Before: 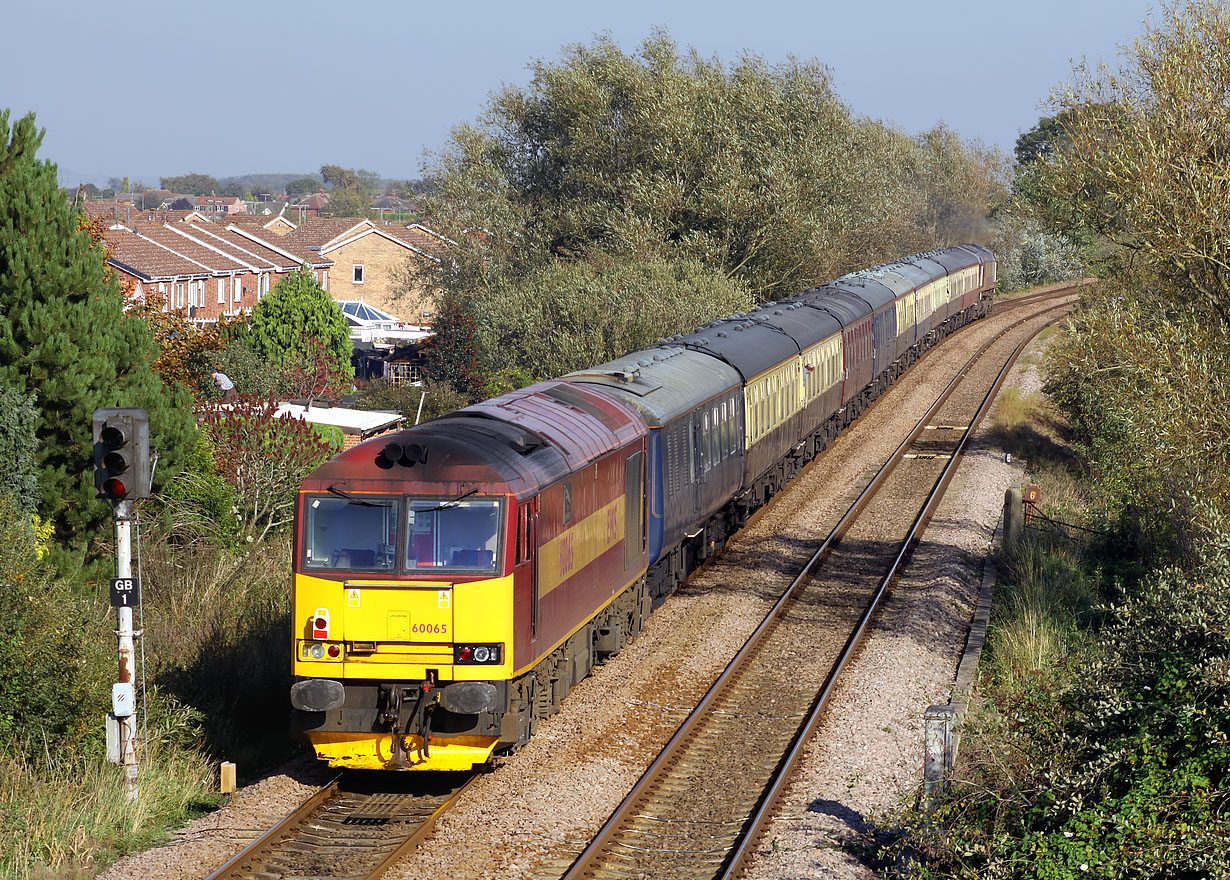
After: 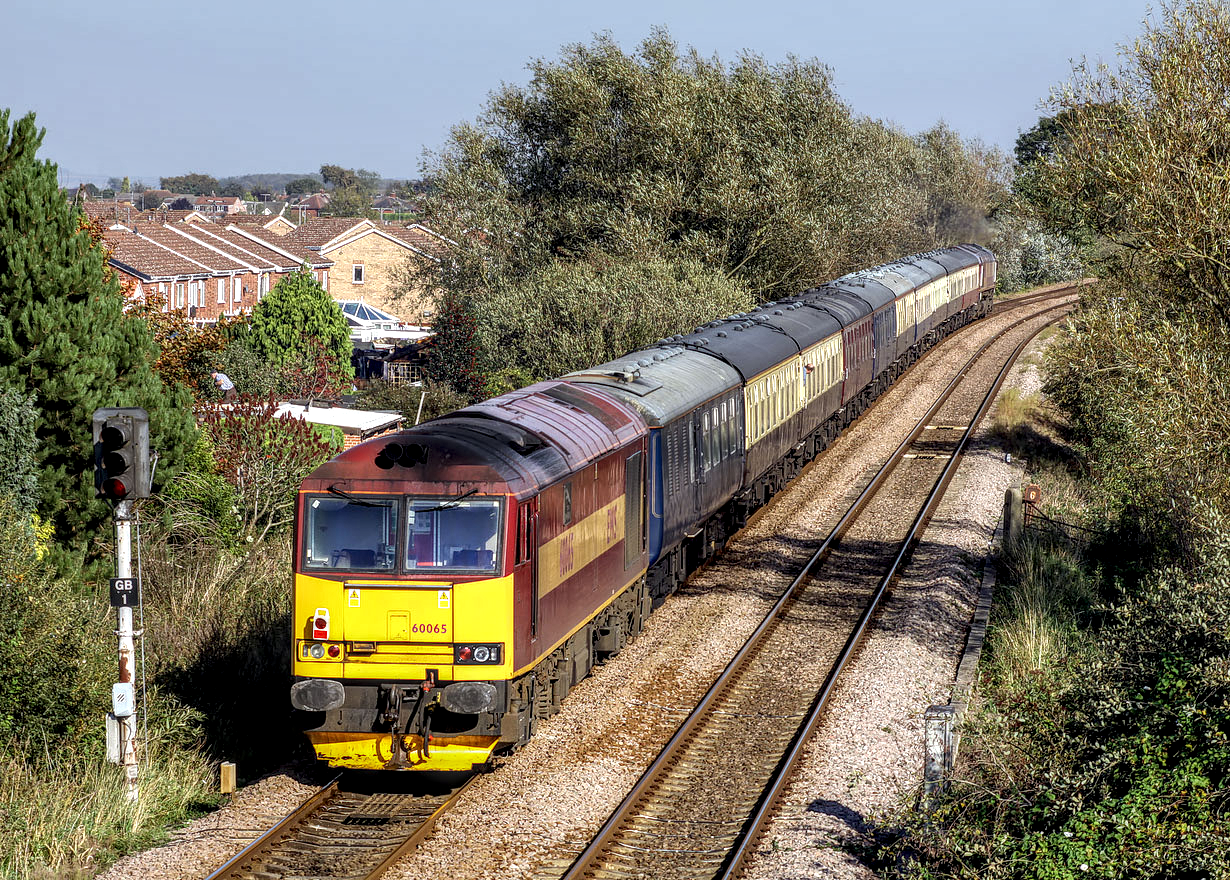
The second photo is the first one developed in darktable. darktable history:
local contrast: highlights 5%, shadows 6%, detail 182%
